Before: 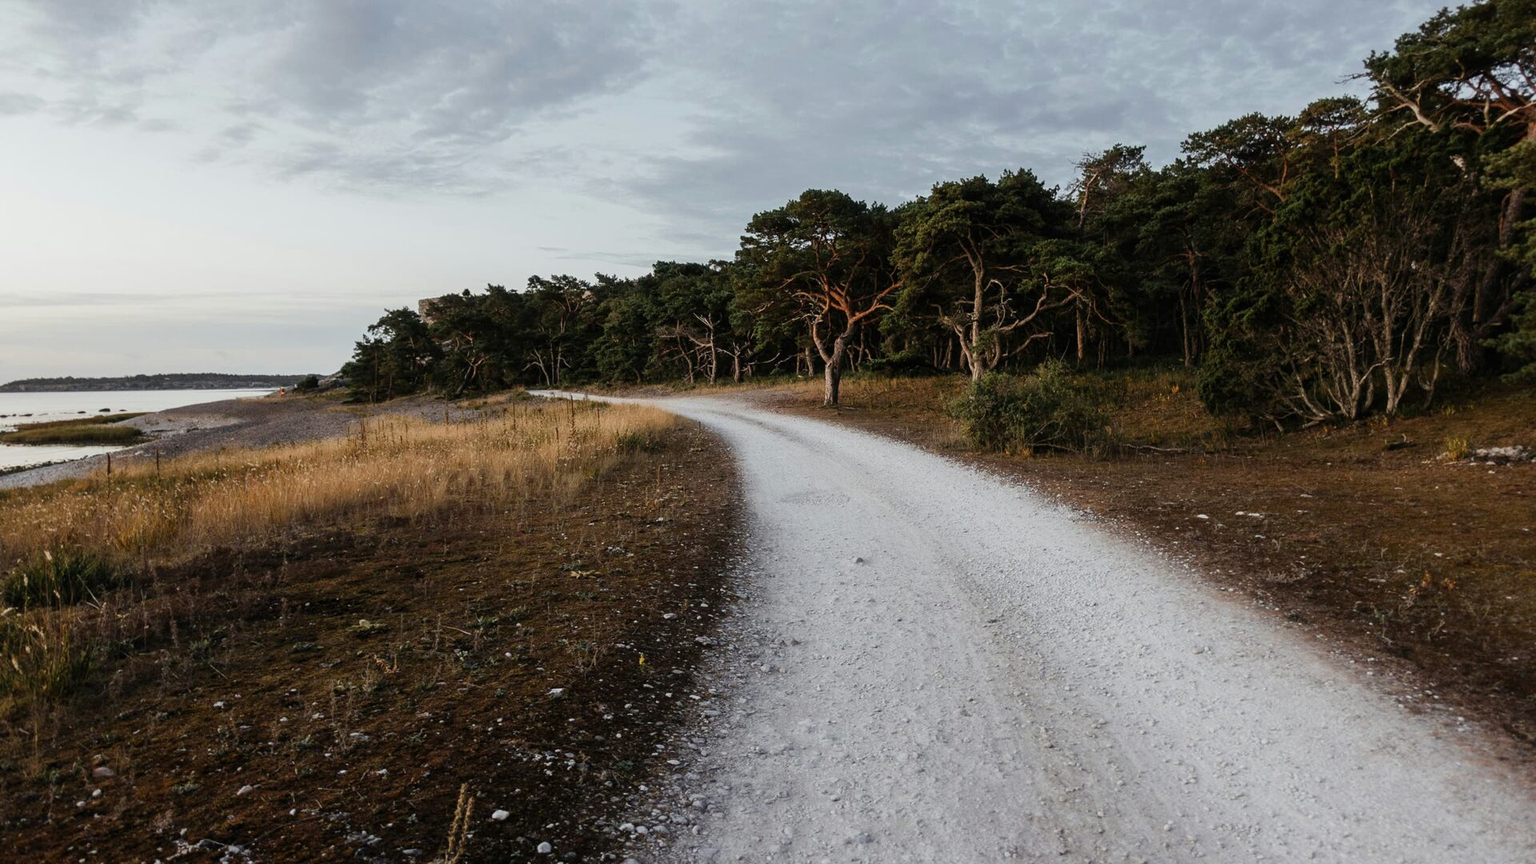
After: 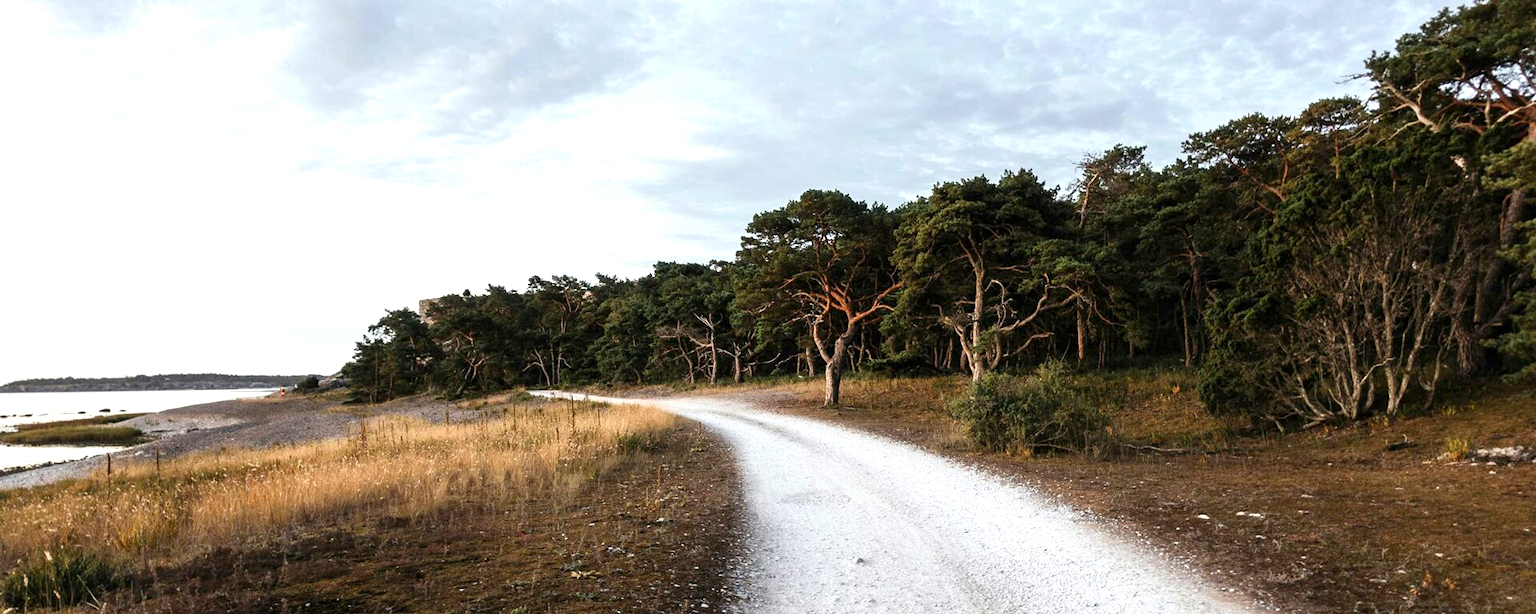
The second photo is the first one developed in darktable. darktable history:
crop: right 0.001%, bottom 28.81%
exposure: black level correction 0.001, exposure 0.957 EV, compensate exposure bias true, compensate highlight preservation false
